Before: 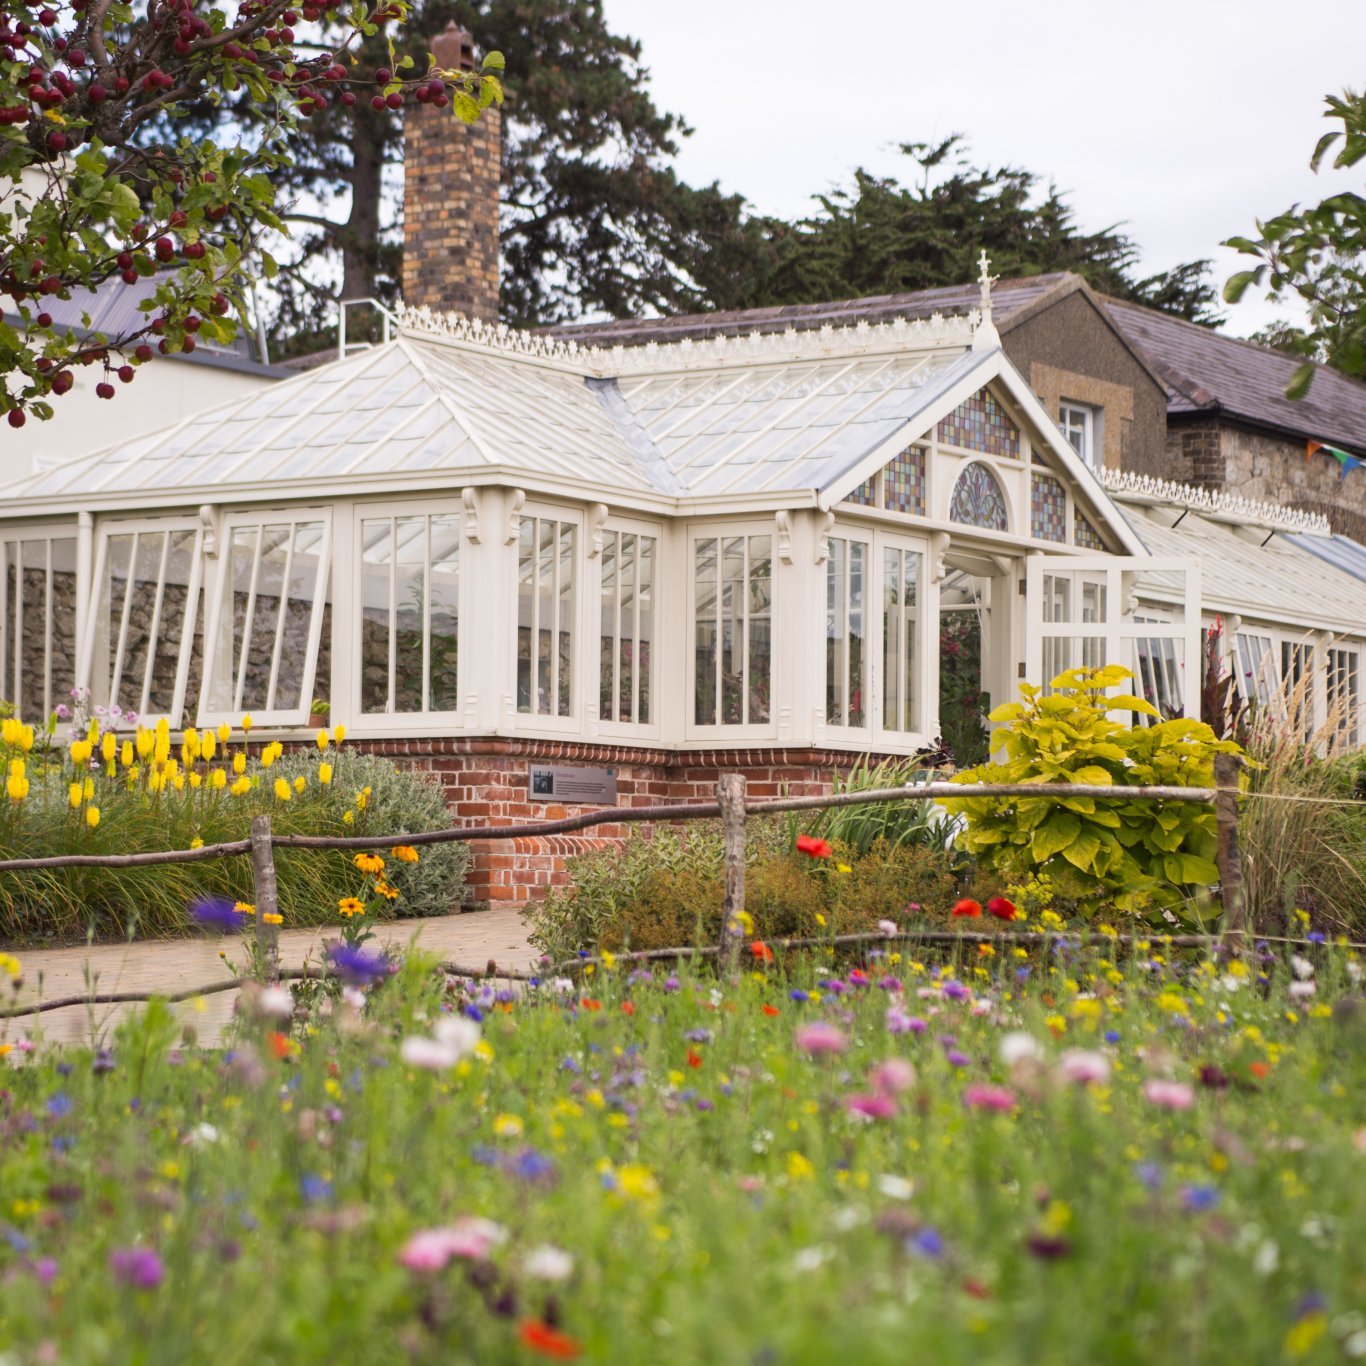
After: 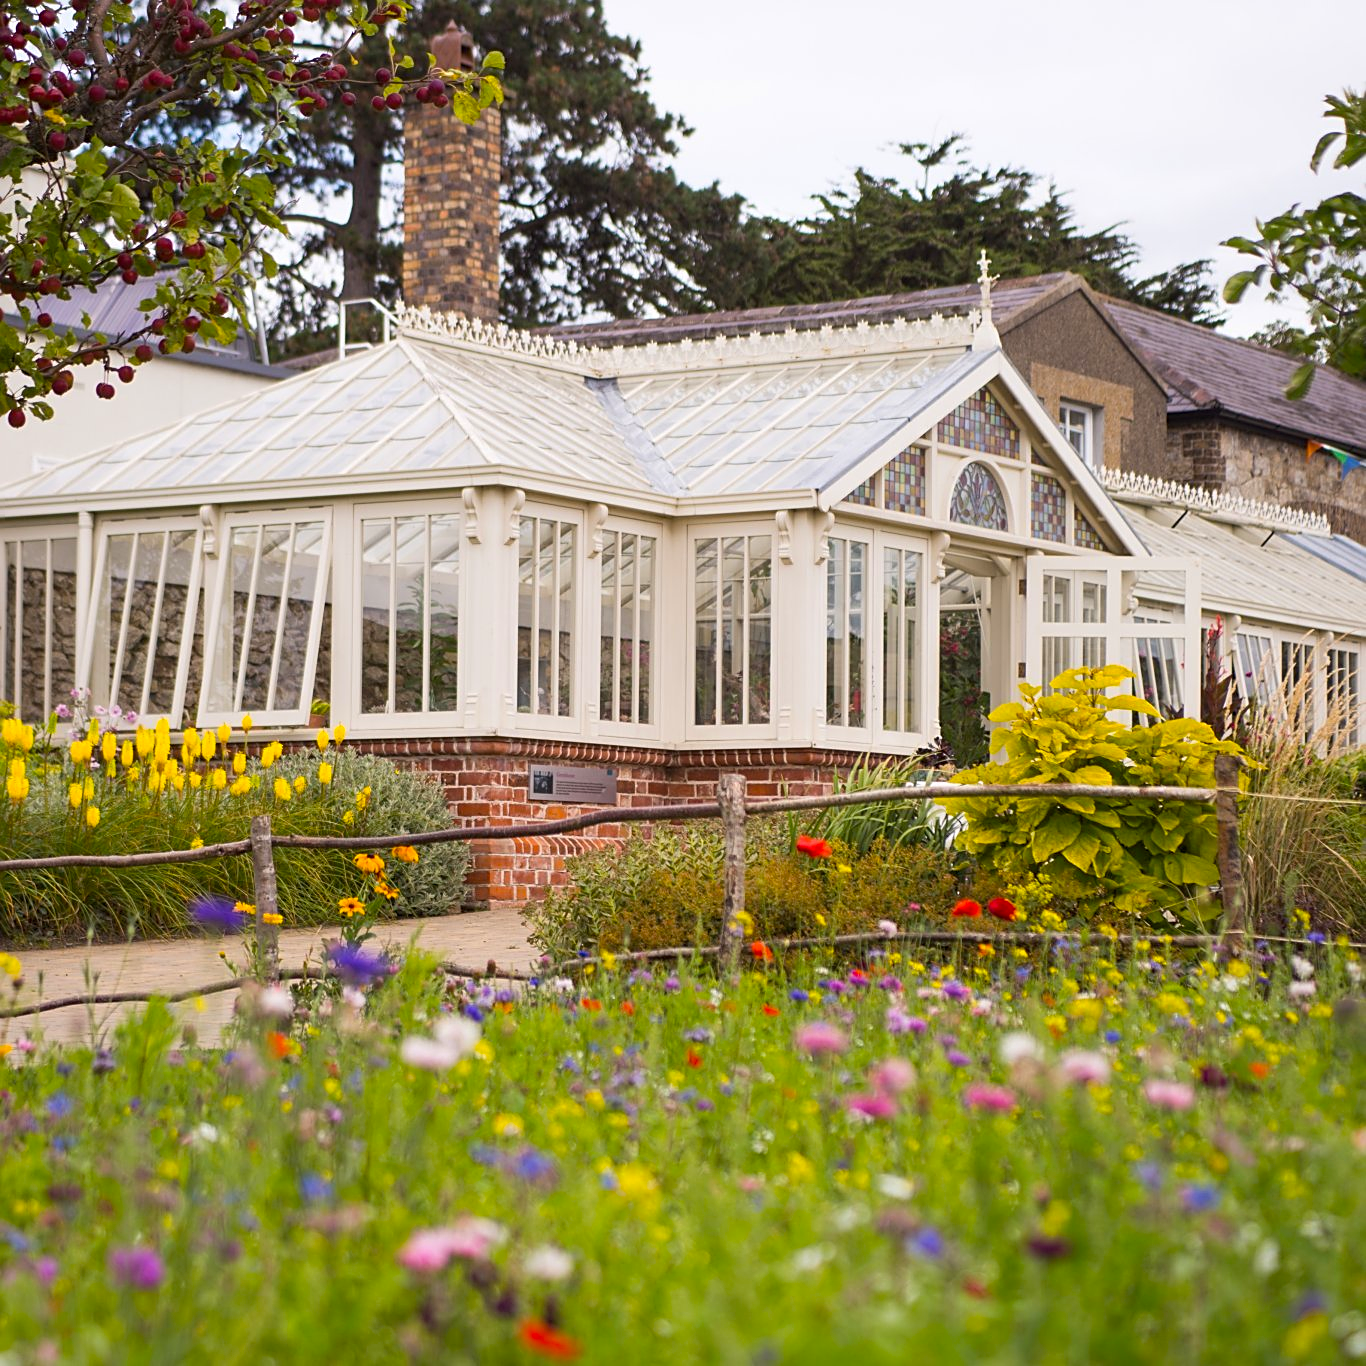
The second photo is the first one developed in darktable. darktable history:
sharpen: on, module defaults
color balance: output saturation 120%
